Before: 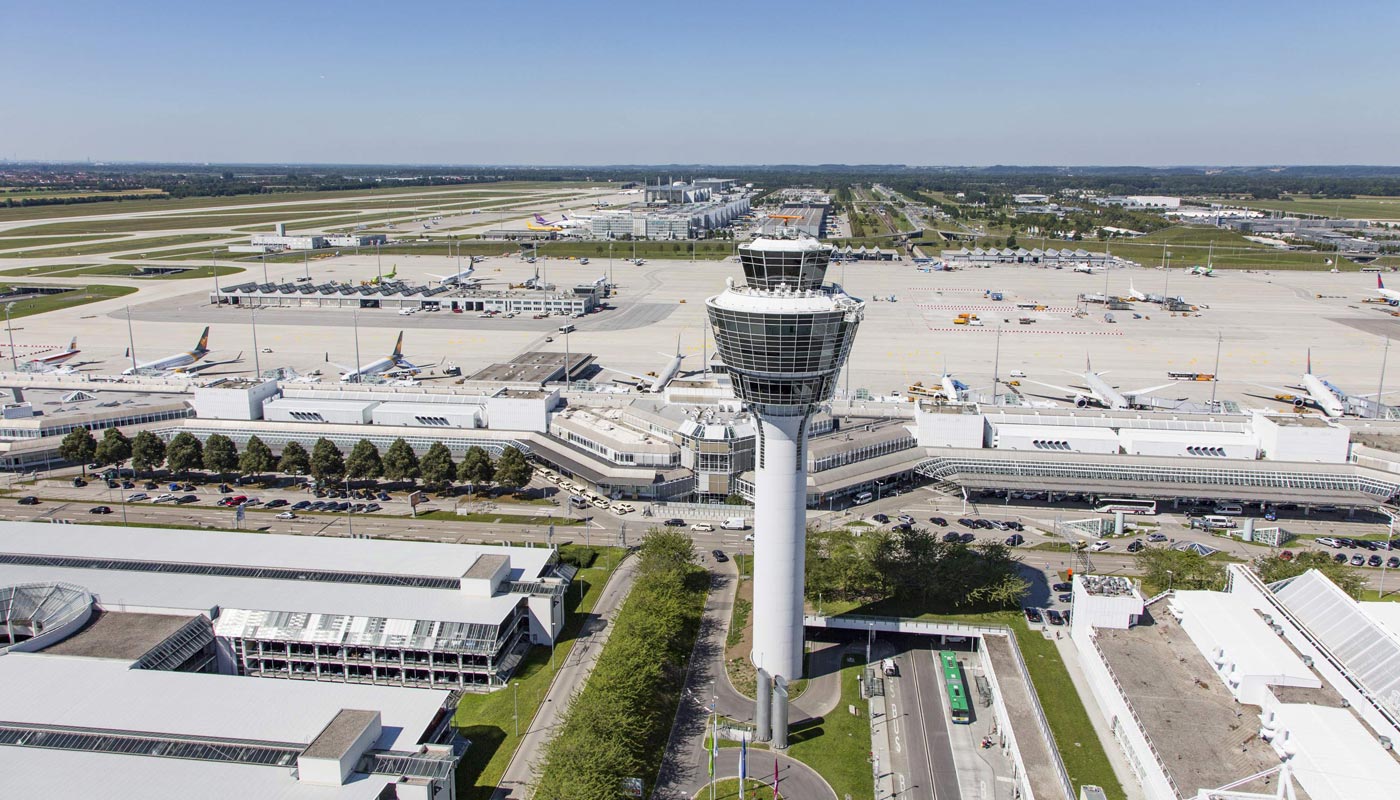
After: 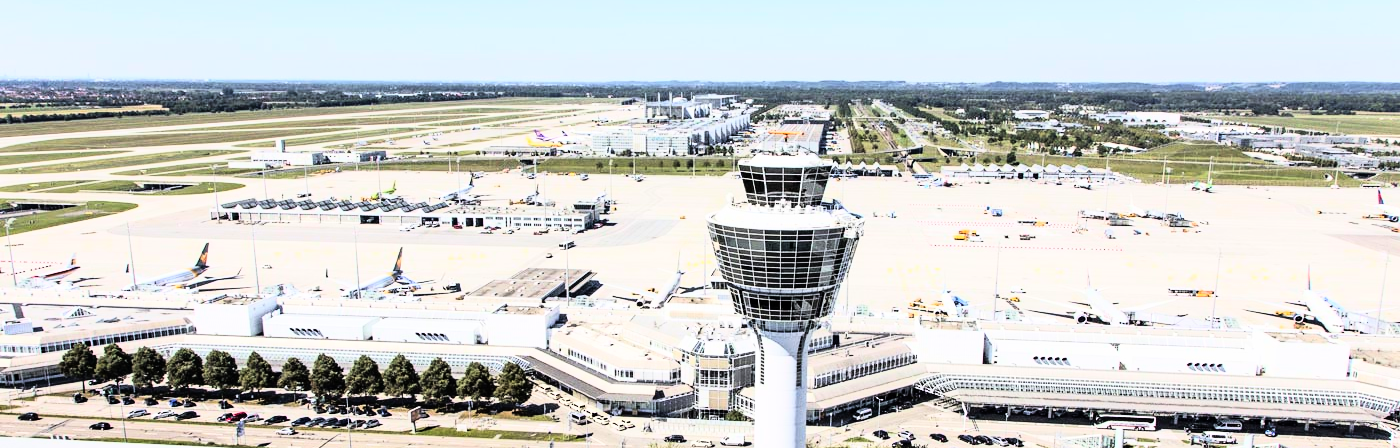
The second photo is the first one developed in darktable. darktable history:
crop and rotate: top 10.605%, bottom 33.274%
rgb curve: curves: ch0 [(0, 0) (0.21, 0.15) (0.24, 0.21) (0.5, 0.75) (0.75, 0.96) (0.89, 0.99) (1, 1)]; ch1 [(0, 0.02) (0.21, 0.13) (0.25, 0.2) (0.5, 0.67) (0.75, 0.9) (0.89, 0.97) (1, 1)]; ch2 [(0, 0.02) (0.21, 0.13) (0.25, 0.2) (0.5, 0.67) (0.75, 0.9) (0.89, 0.97) (1, 1)], compensate middle gray true
